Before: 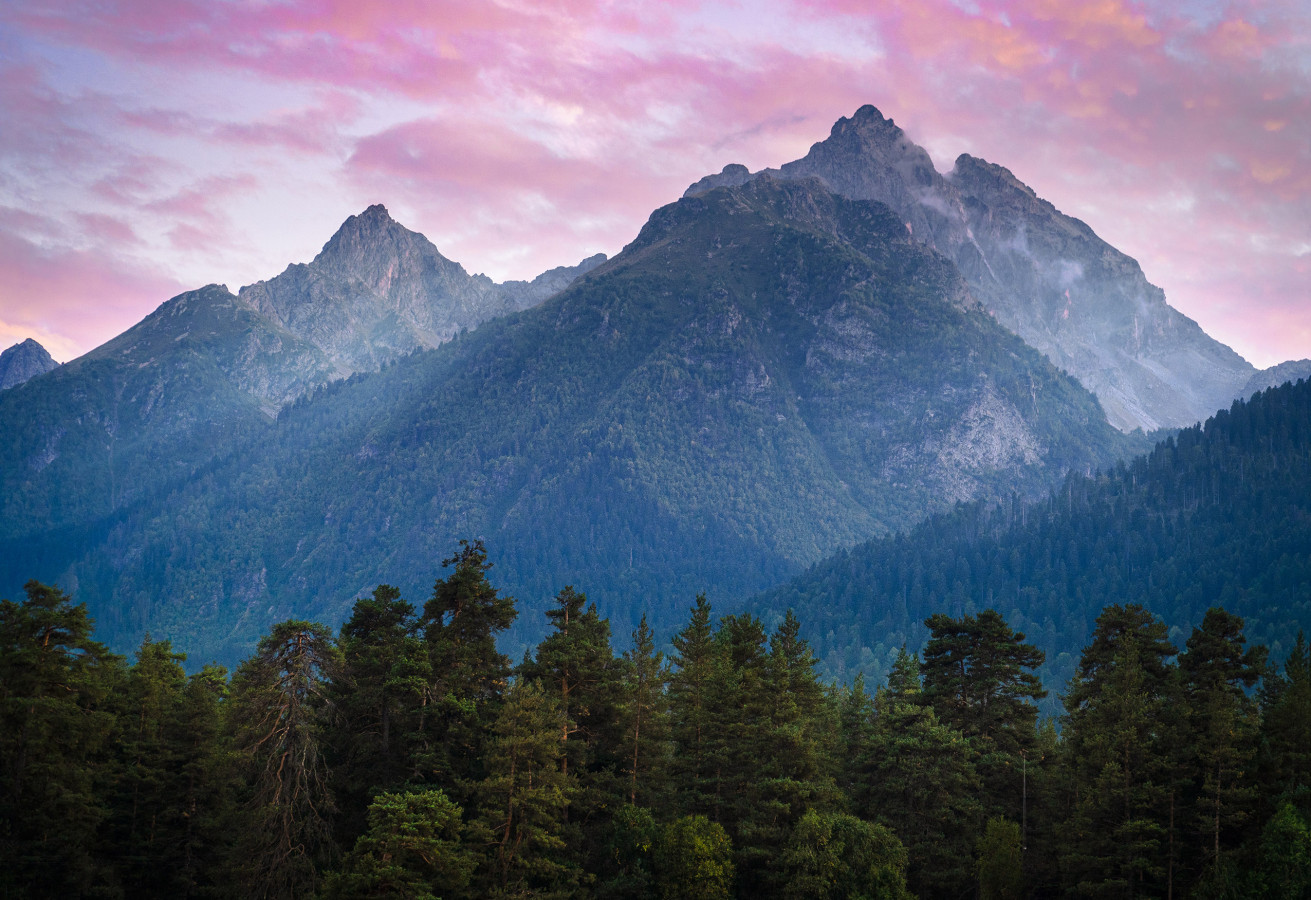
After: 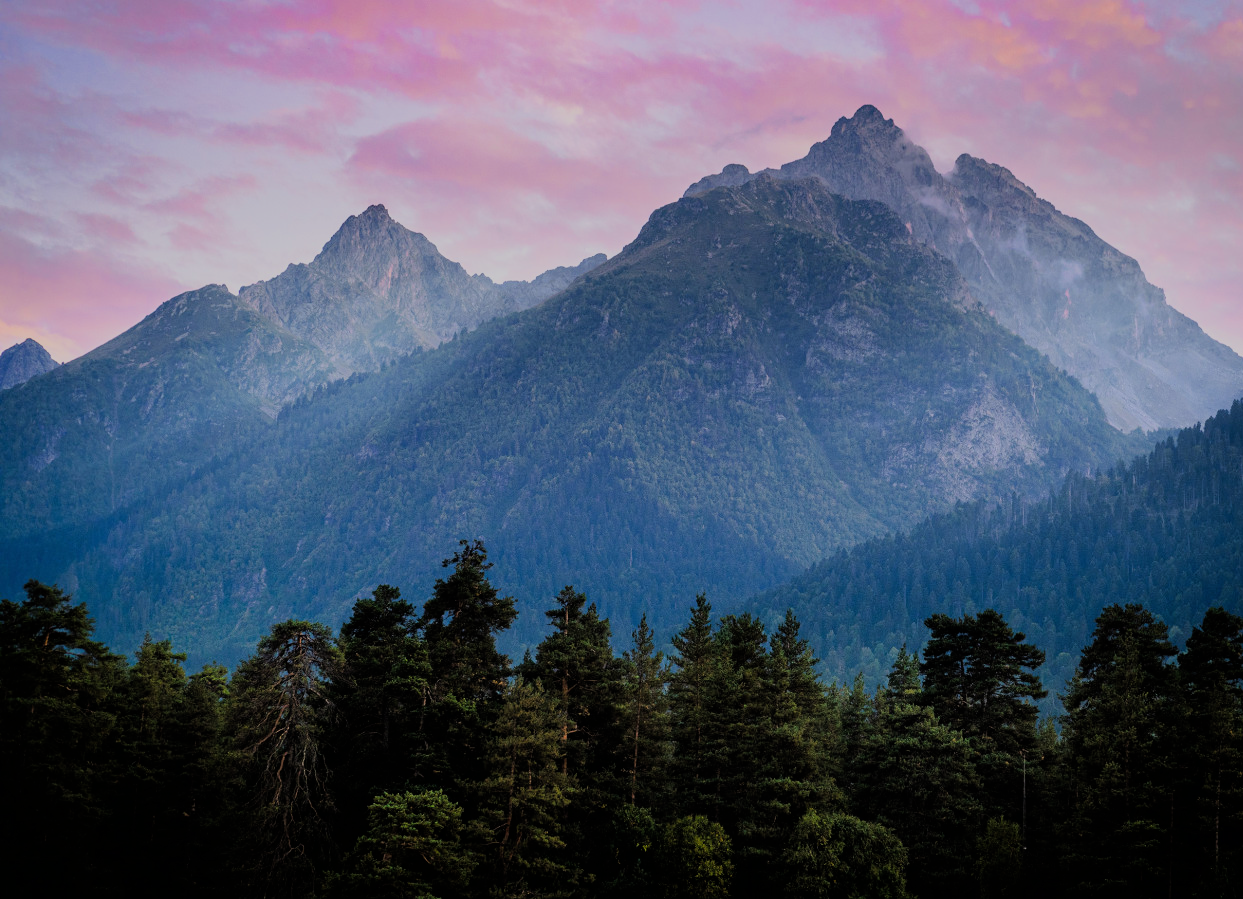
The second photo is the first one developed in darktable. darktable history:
crop and rotate: right 5.167%
filmic rgb: black relative exposure -6.15 EV, white relative exposure 6.96 EV, hardness 2.23, color science v6 (2022)
